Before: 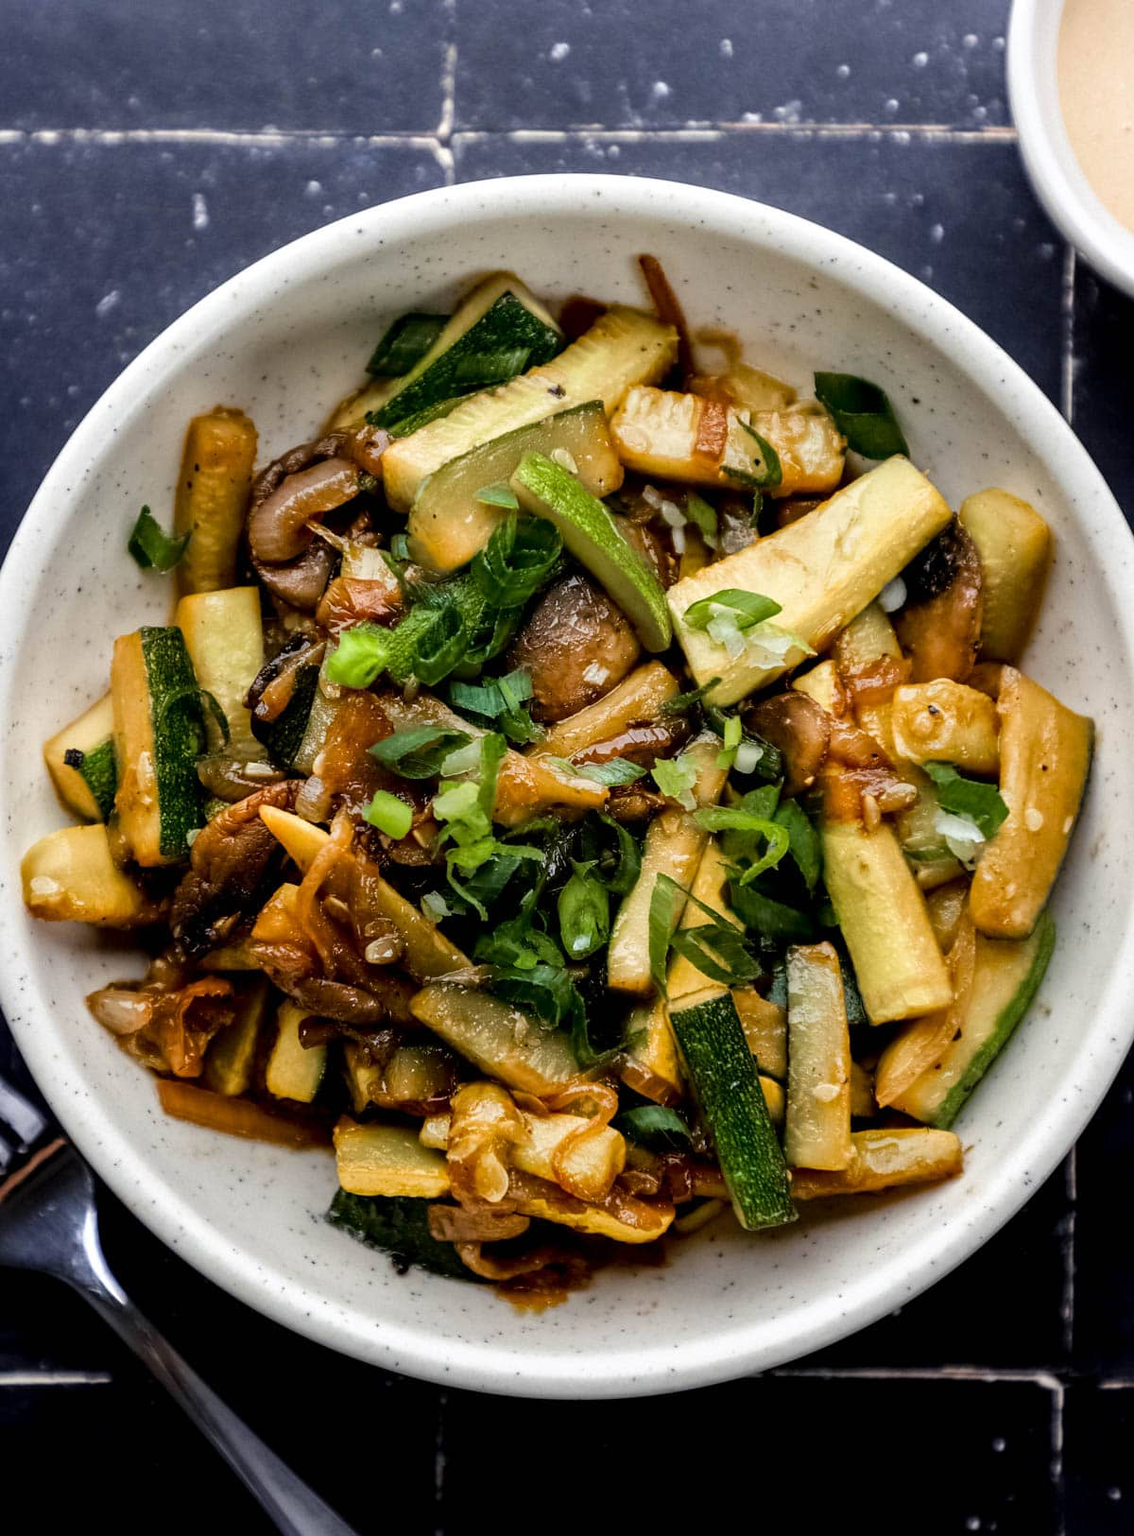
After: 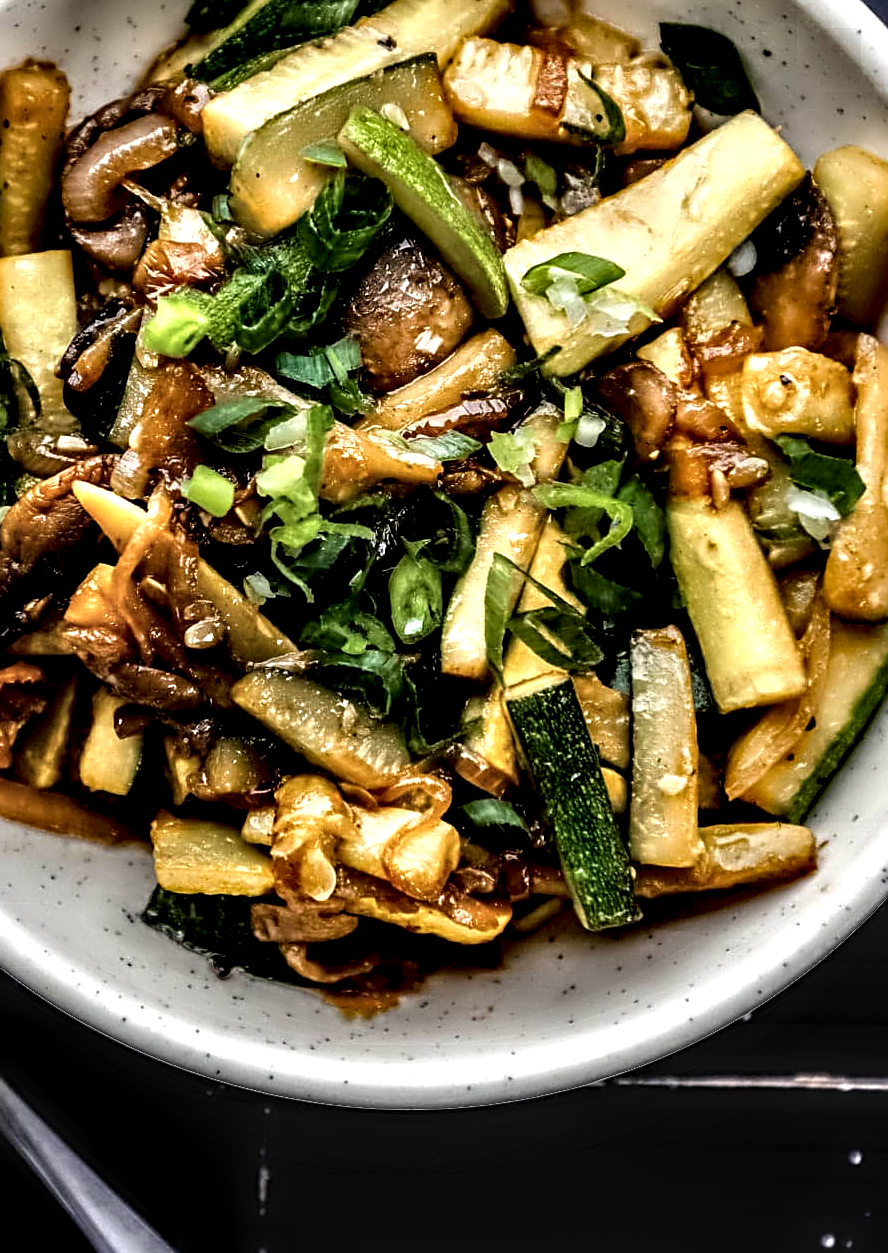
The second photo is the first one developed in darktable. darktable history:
local contrast: on, module defaults
crop: left 16.871%, top 22.857%, right 9.116%
sharpen: on, module defaults
contrast equalizer: y [[0.783, 0.666, 0.575, 0.77, 0.556, 0.501], [0.5 ×6], [0.5 ×6], [0, 0.02, 0.272, 0.399, 0.062, 0], [0 ×6]]
